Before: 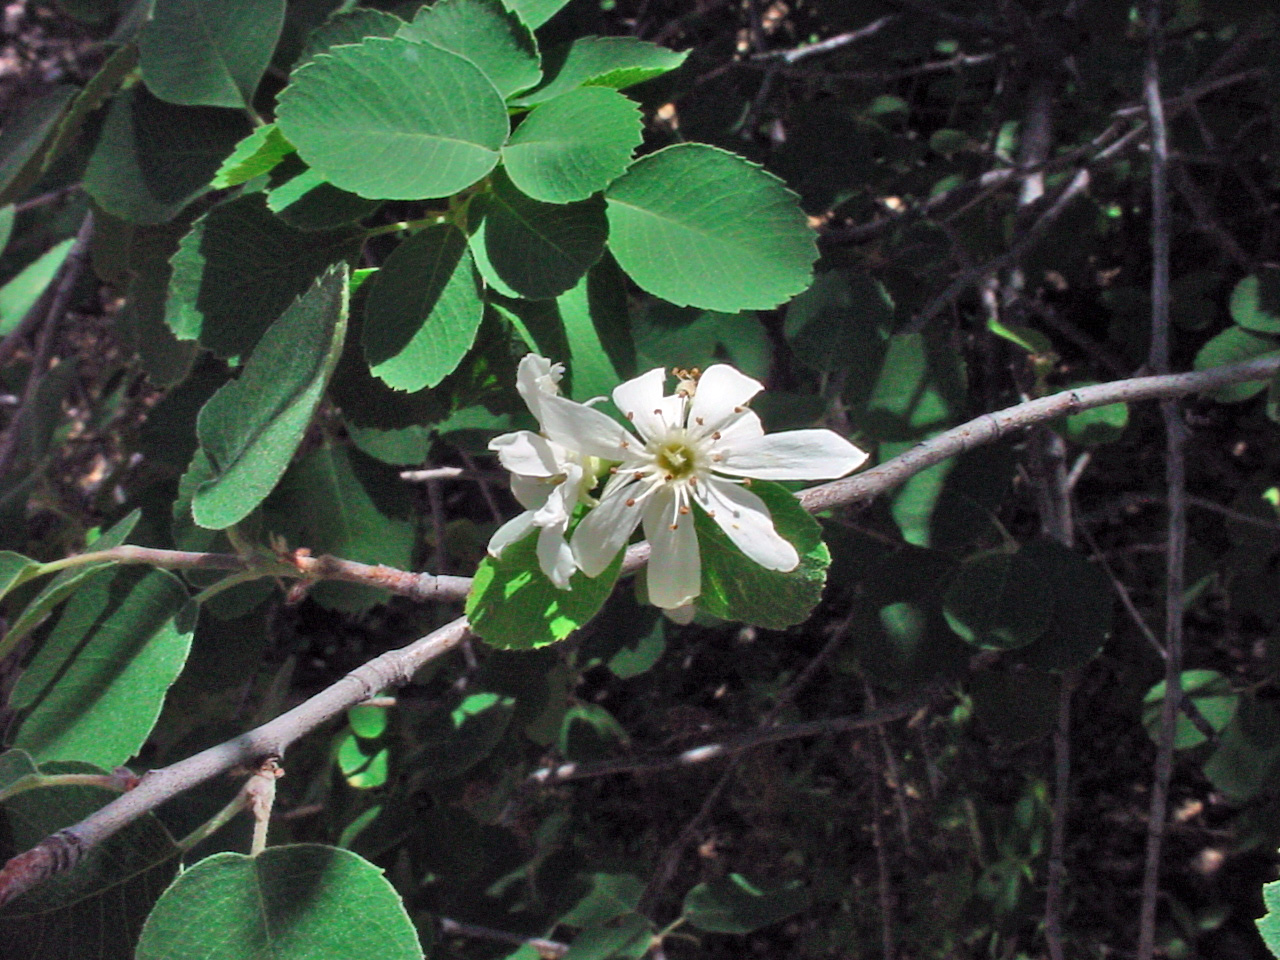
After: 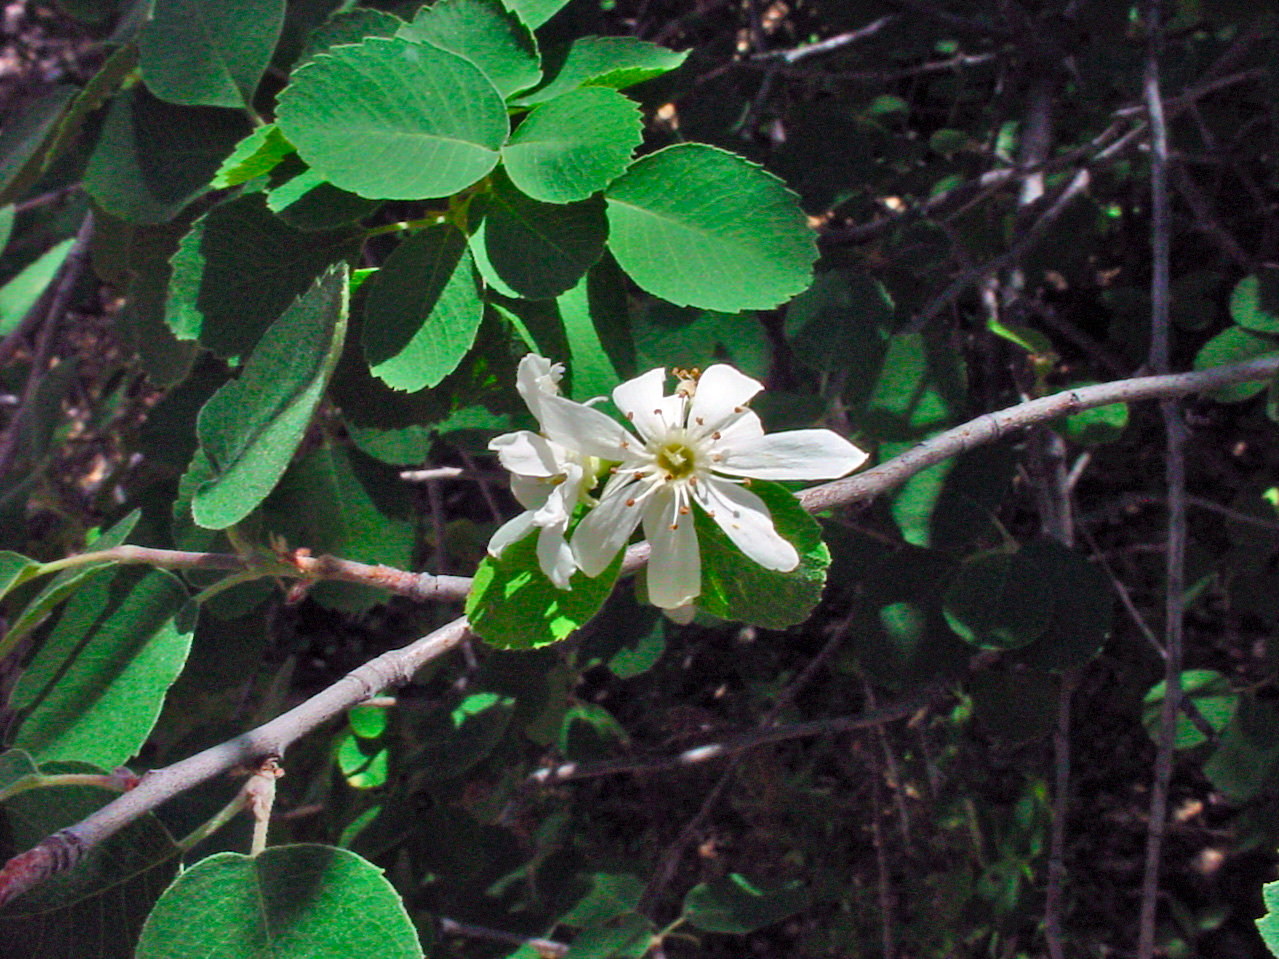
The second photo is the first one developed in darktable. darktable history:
color balance rgb: linear chroma grading › global chroma 8.611%, perceptual saturation grading › global saturation 25.477%, perceptual saturation grading › highlights -27.686%, perceptual saturation grading › shadows 32.803%
crop: left 0.031%
